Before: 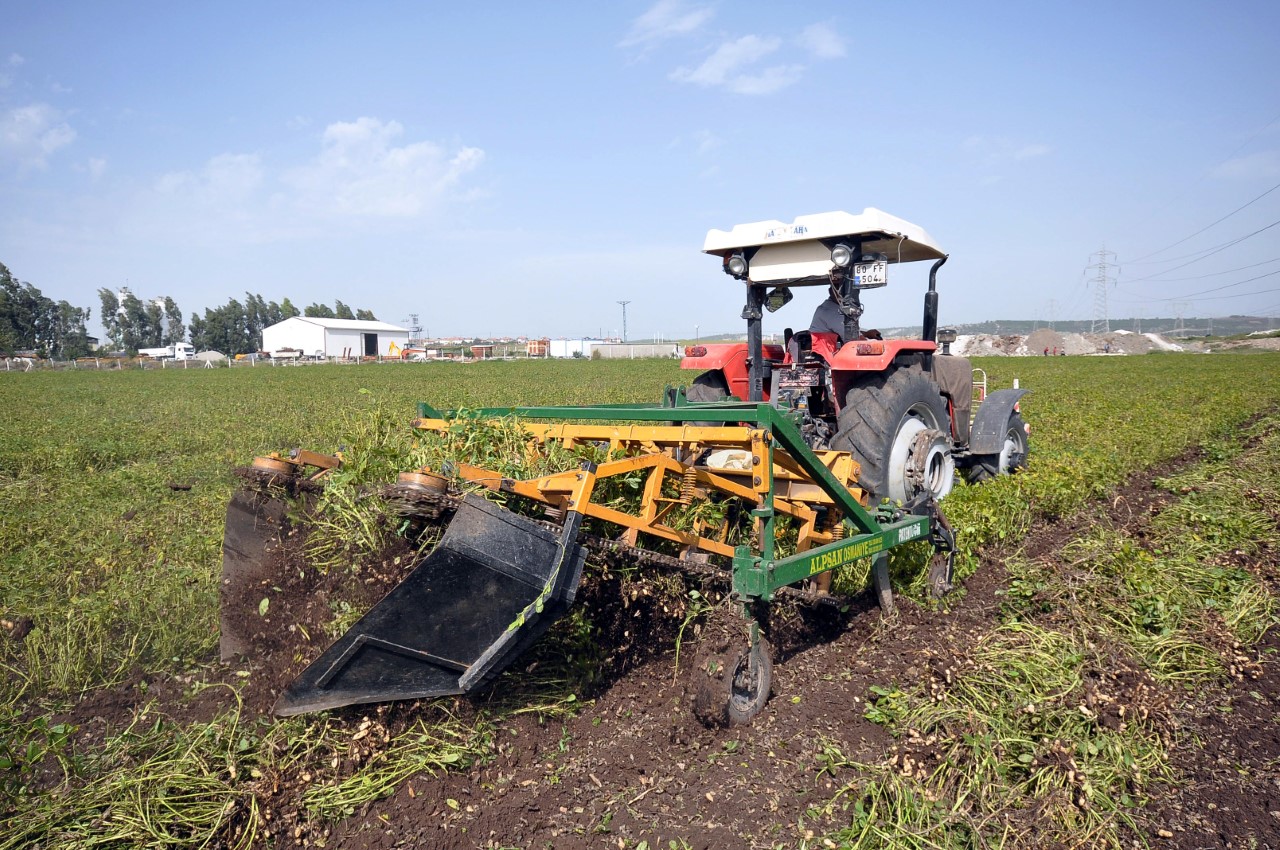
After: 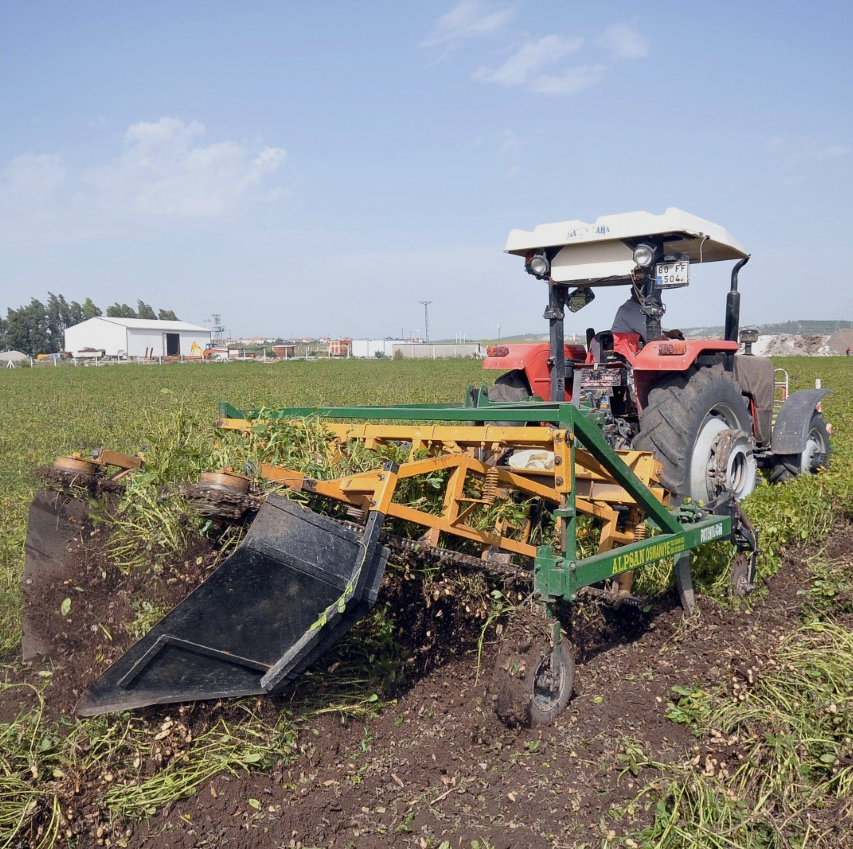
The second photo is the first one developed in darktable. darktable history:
color balance: contrast -15%
crop and rotate: left 15.546%, right 17.787%
